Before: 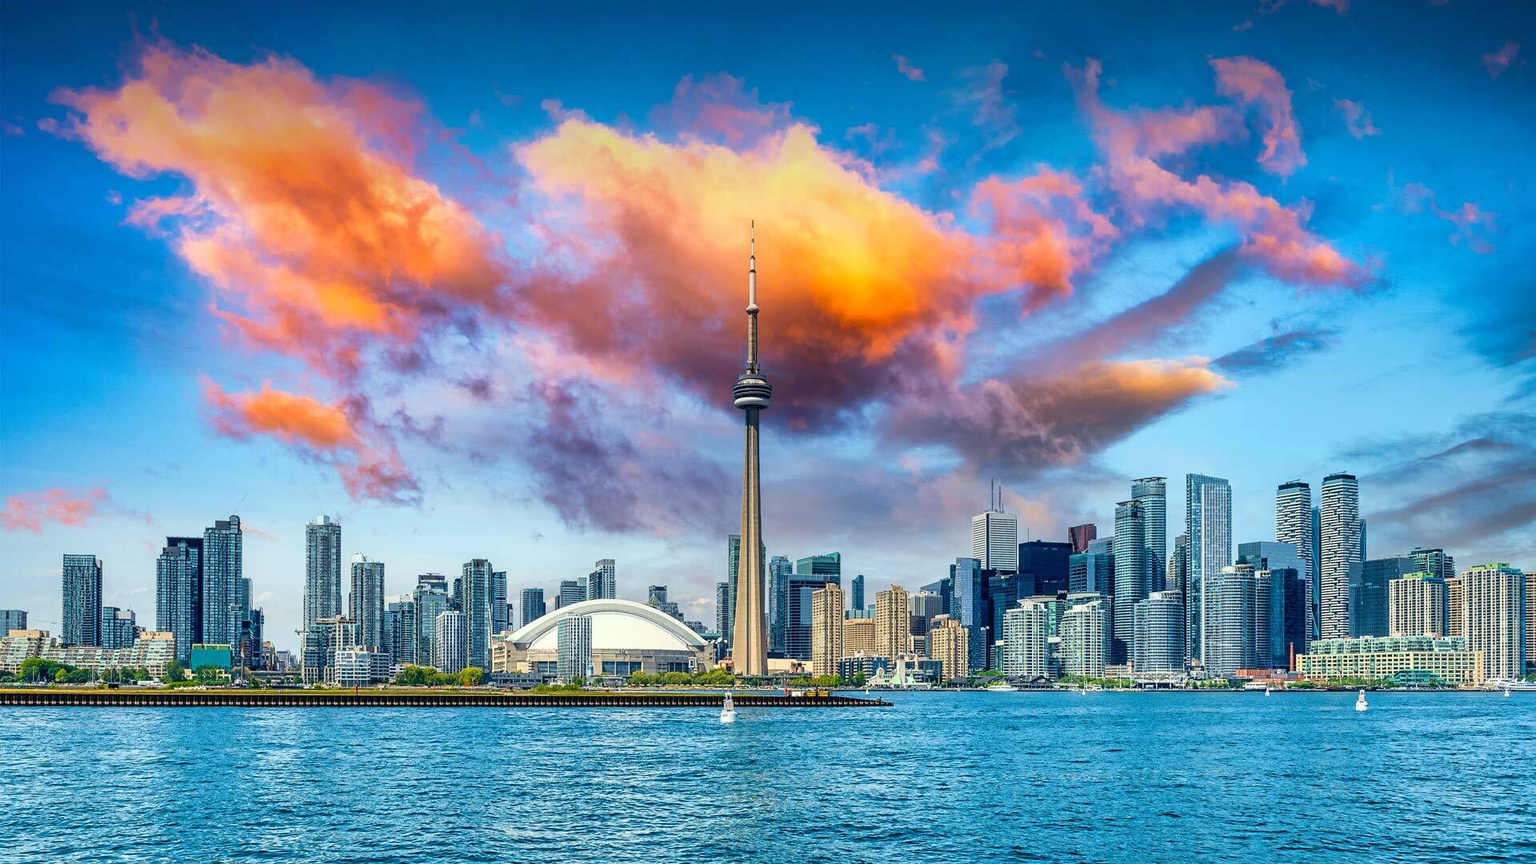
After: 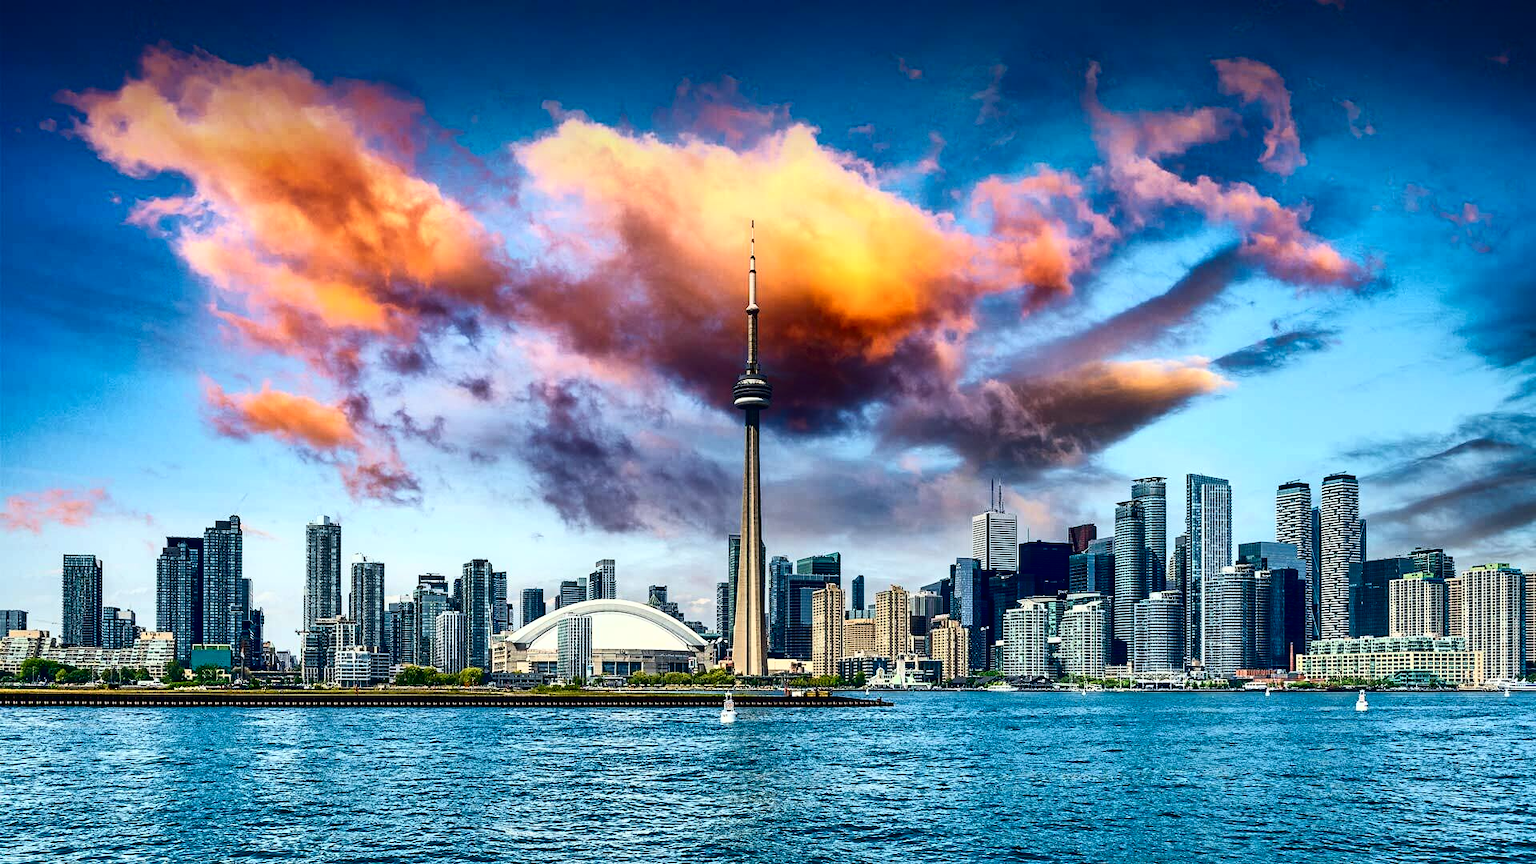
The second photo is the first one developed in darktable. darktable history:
tone curve: curves: ch0 [(0, 0) (0.003, 0.007) (0.011, 0.009) (0.025, 0.01) (0.044, 0.012) (0.069, 0.013) (0.1, 0.014) (0.136, 0.021) (0.177, 0.038) (0.224, 0.06) (0.277, 0.099) (0.335, 0.16) (0.399, 0.227) (0.468, 0.329) (0.543, 0.45) (0.623, 0.594) (0.709, 0.756) (0.801, 0.868) (0.898, 0.971) (1, 1)], color space Lab, independent channels, preserve colors none
